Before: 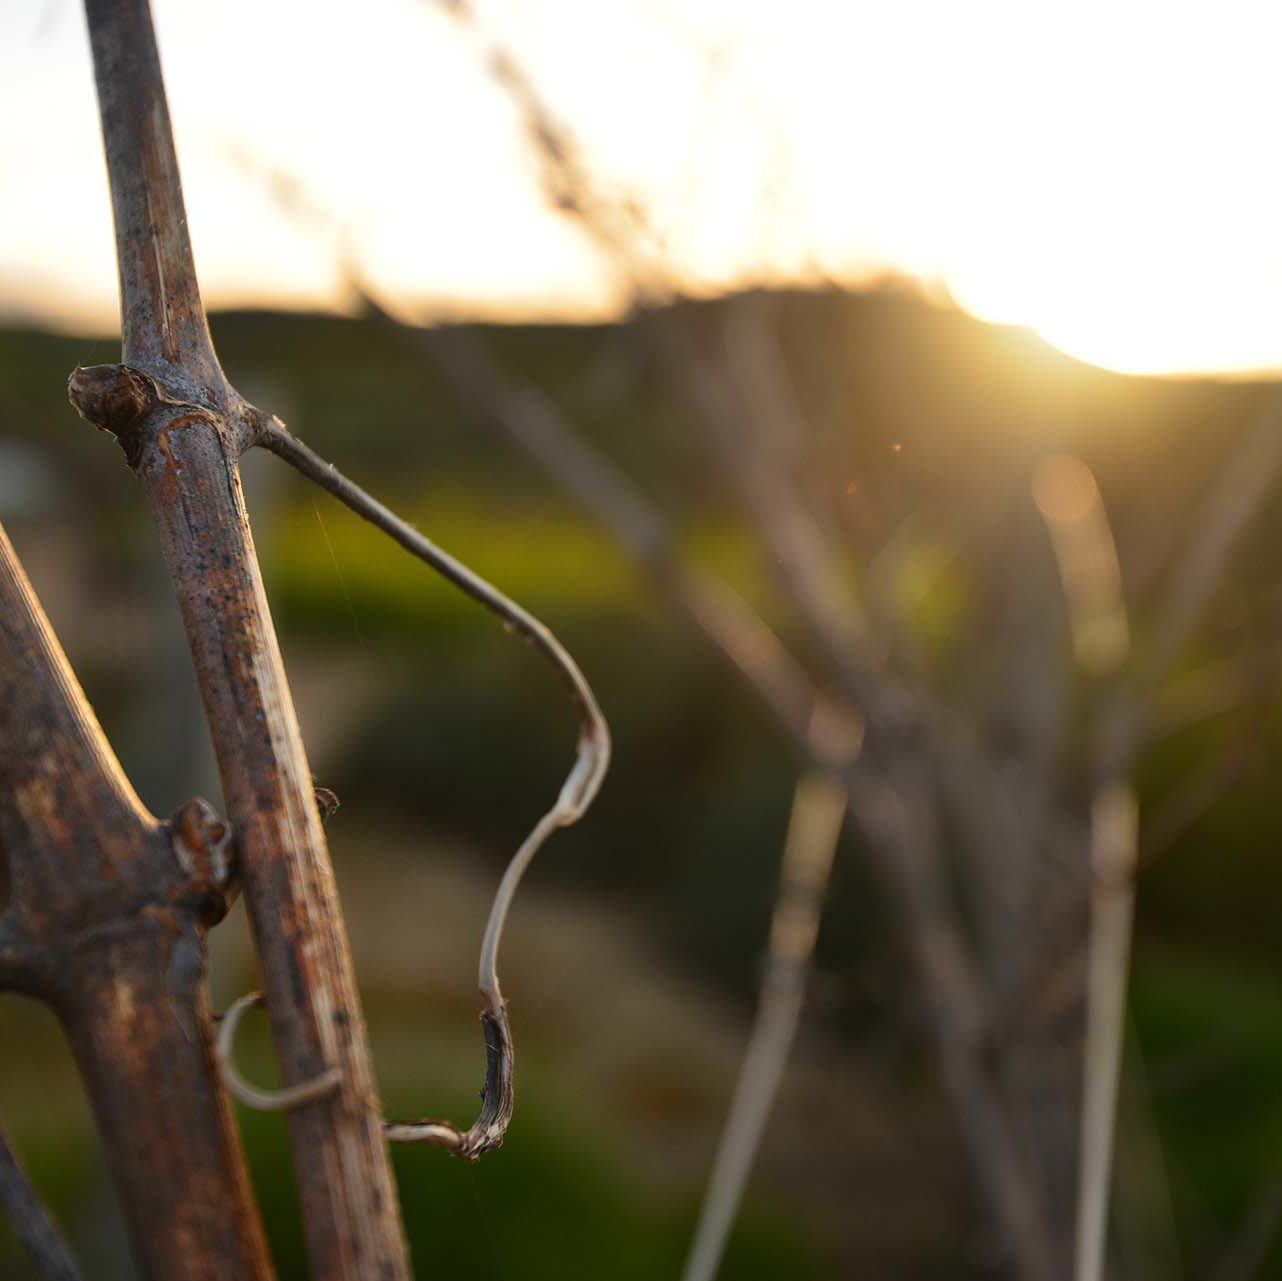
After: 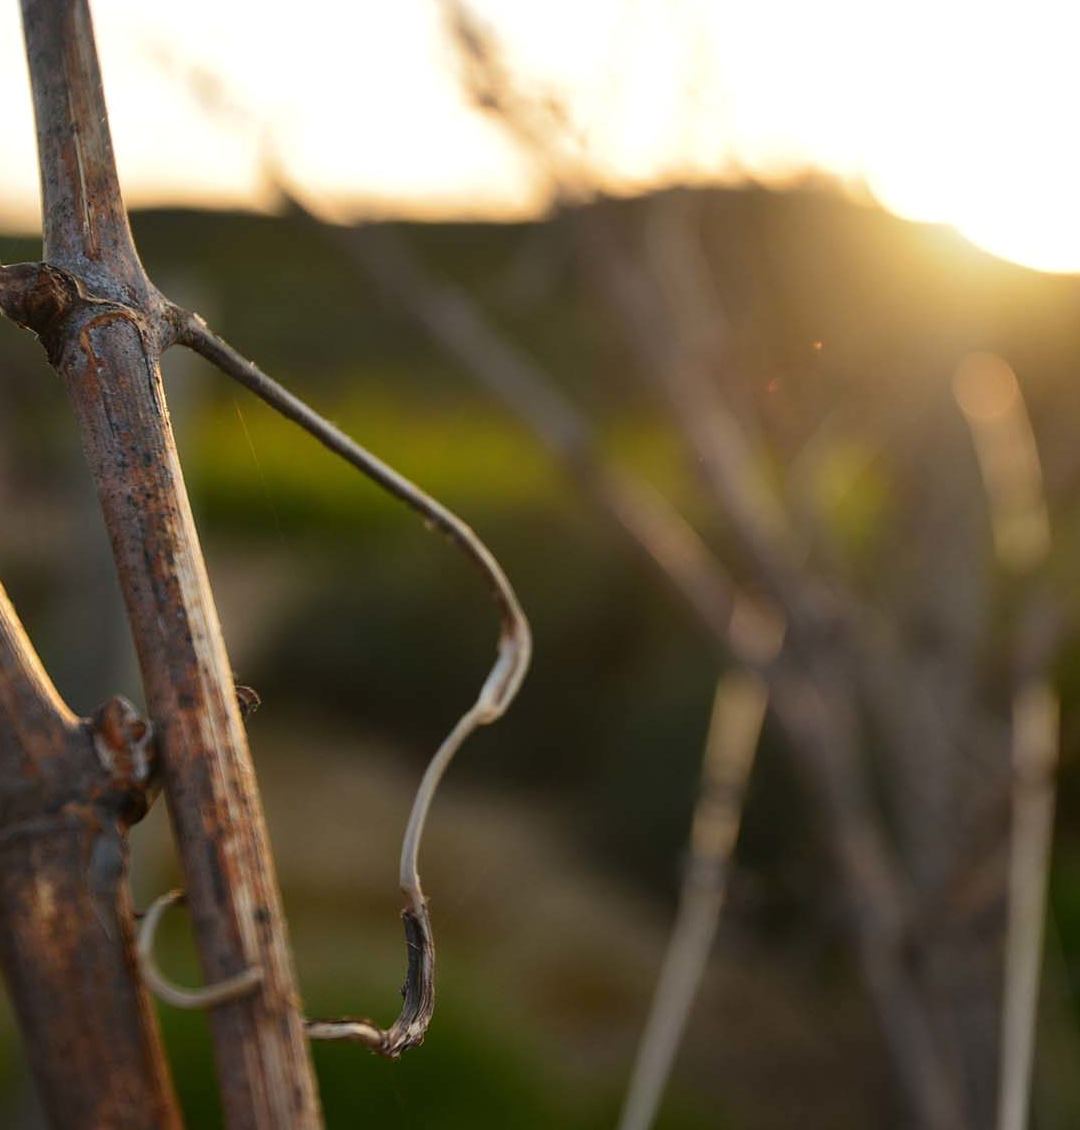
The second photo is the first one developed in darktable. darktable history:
crop: left 6.171%, top 8.027%, right 9.541%, bottom 3.733%
tone equalizer: edges refinement/feathering 500, mask exposure compensation -1.57 EV, preserve details no
